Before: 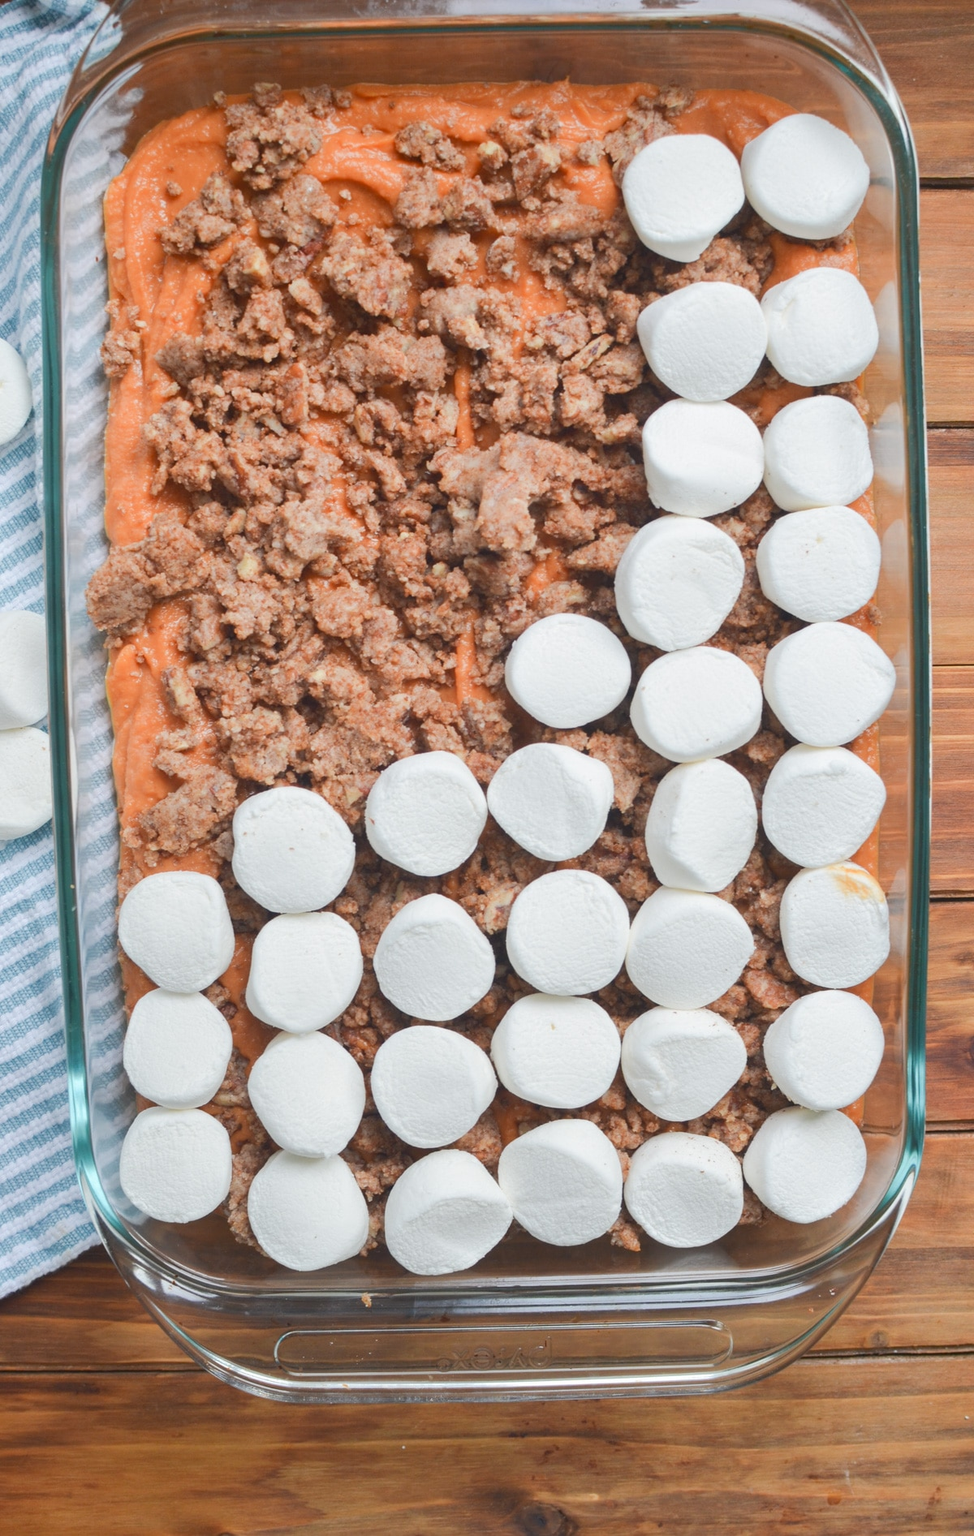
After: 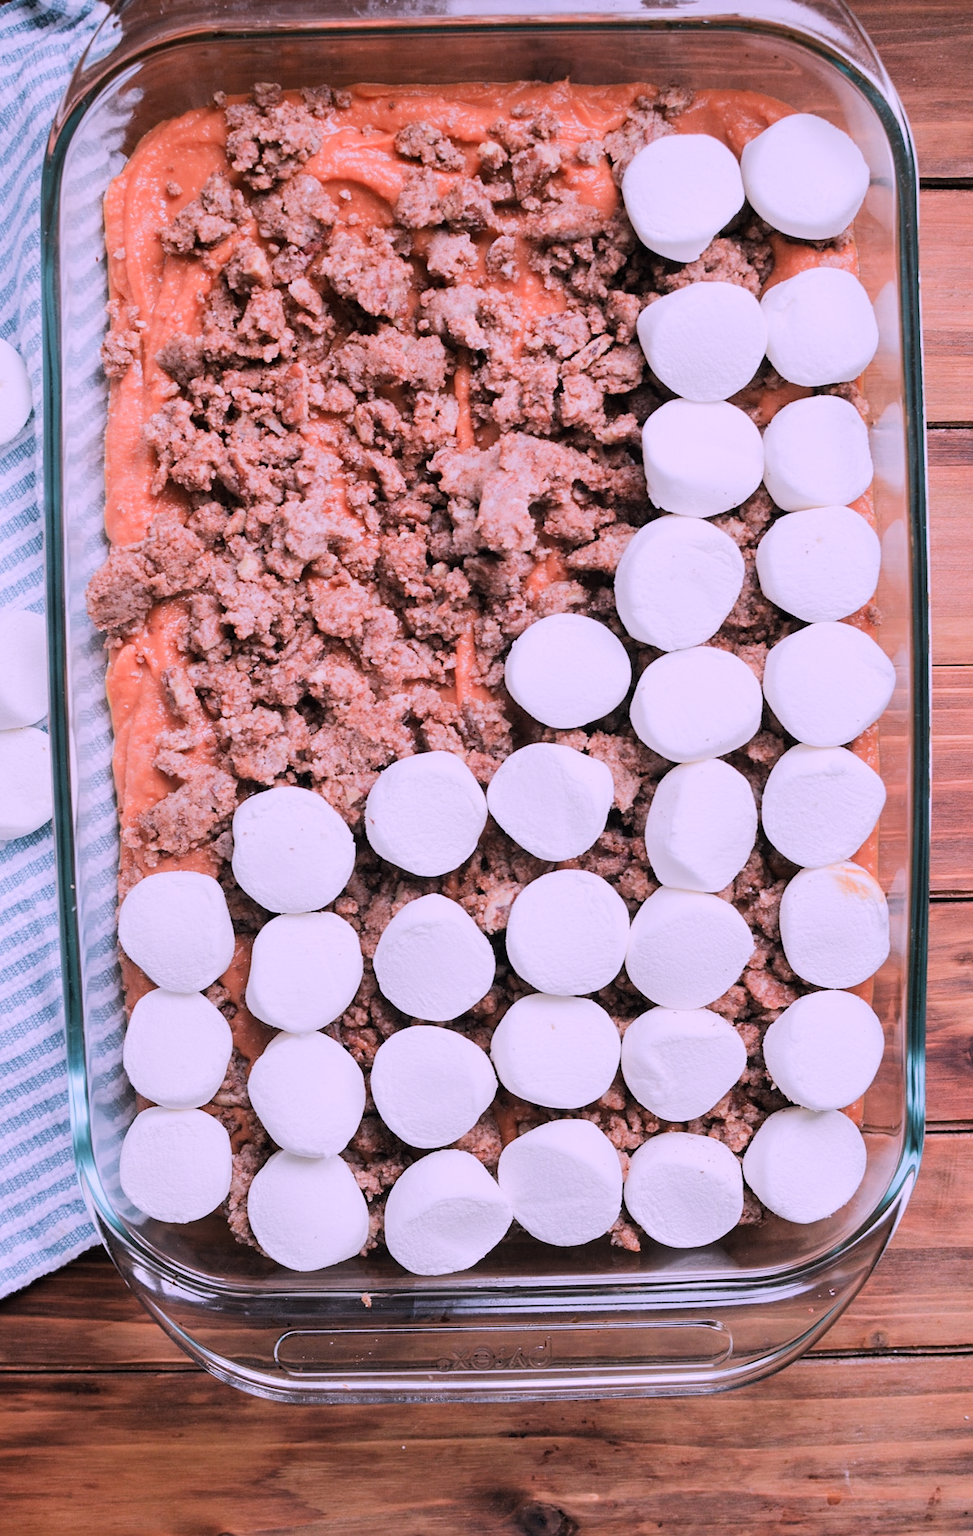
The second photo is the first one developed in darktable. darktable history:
sharpen: amount 0.2
color correction: highlights a* 15.46, highlights b* -20.56
filmic rgb: black relative exposure -5 EV, hardness 2.88, contrast 1.4, highlights saturation mix -30%
